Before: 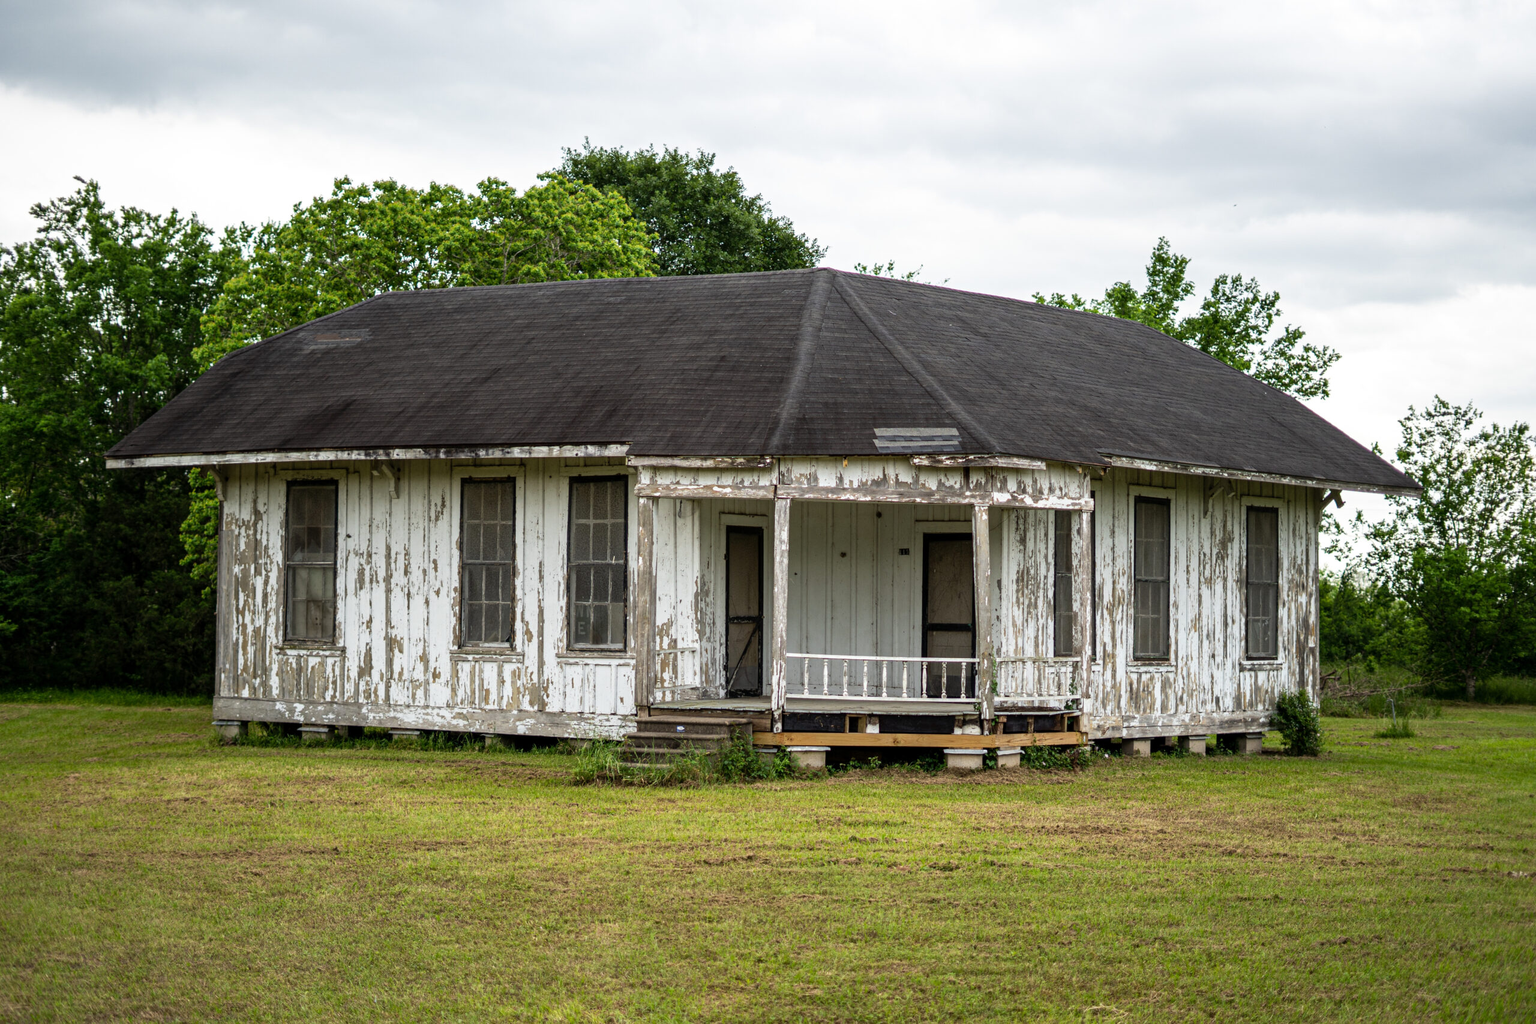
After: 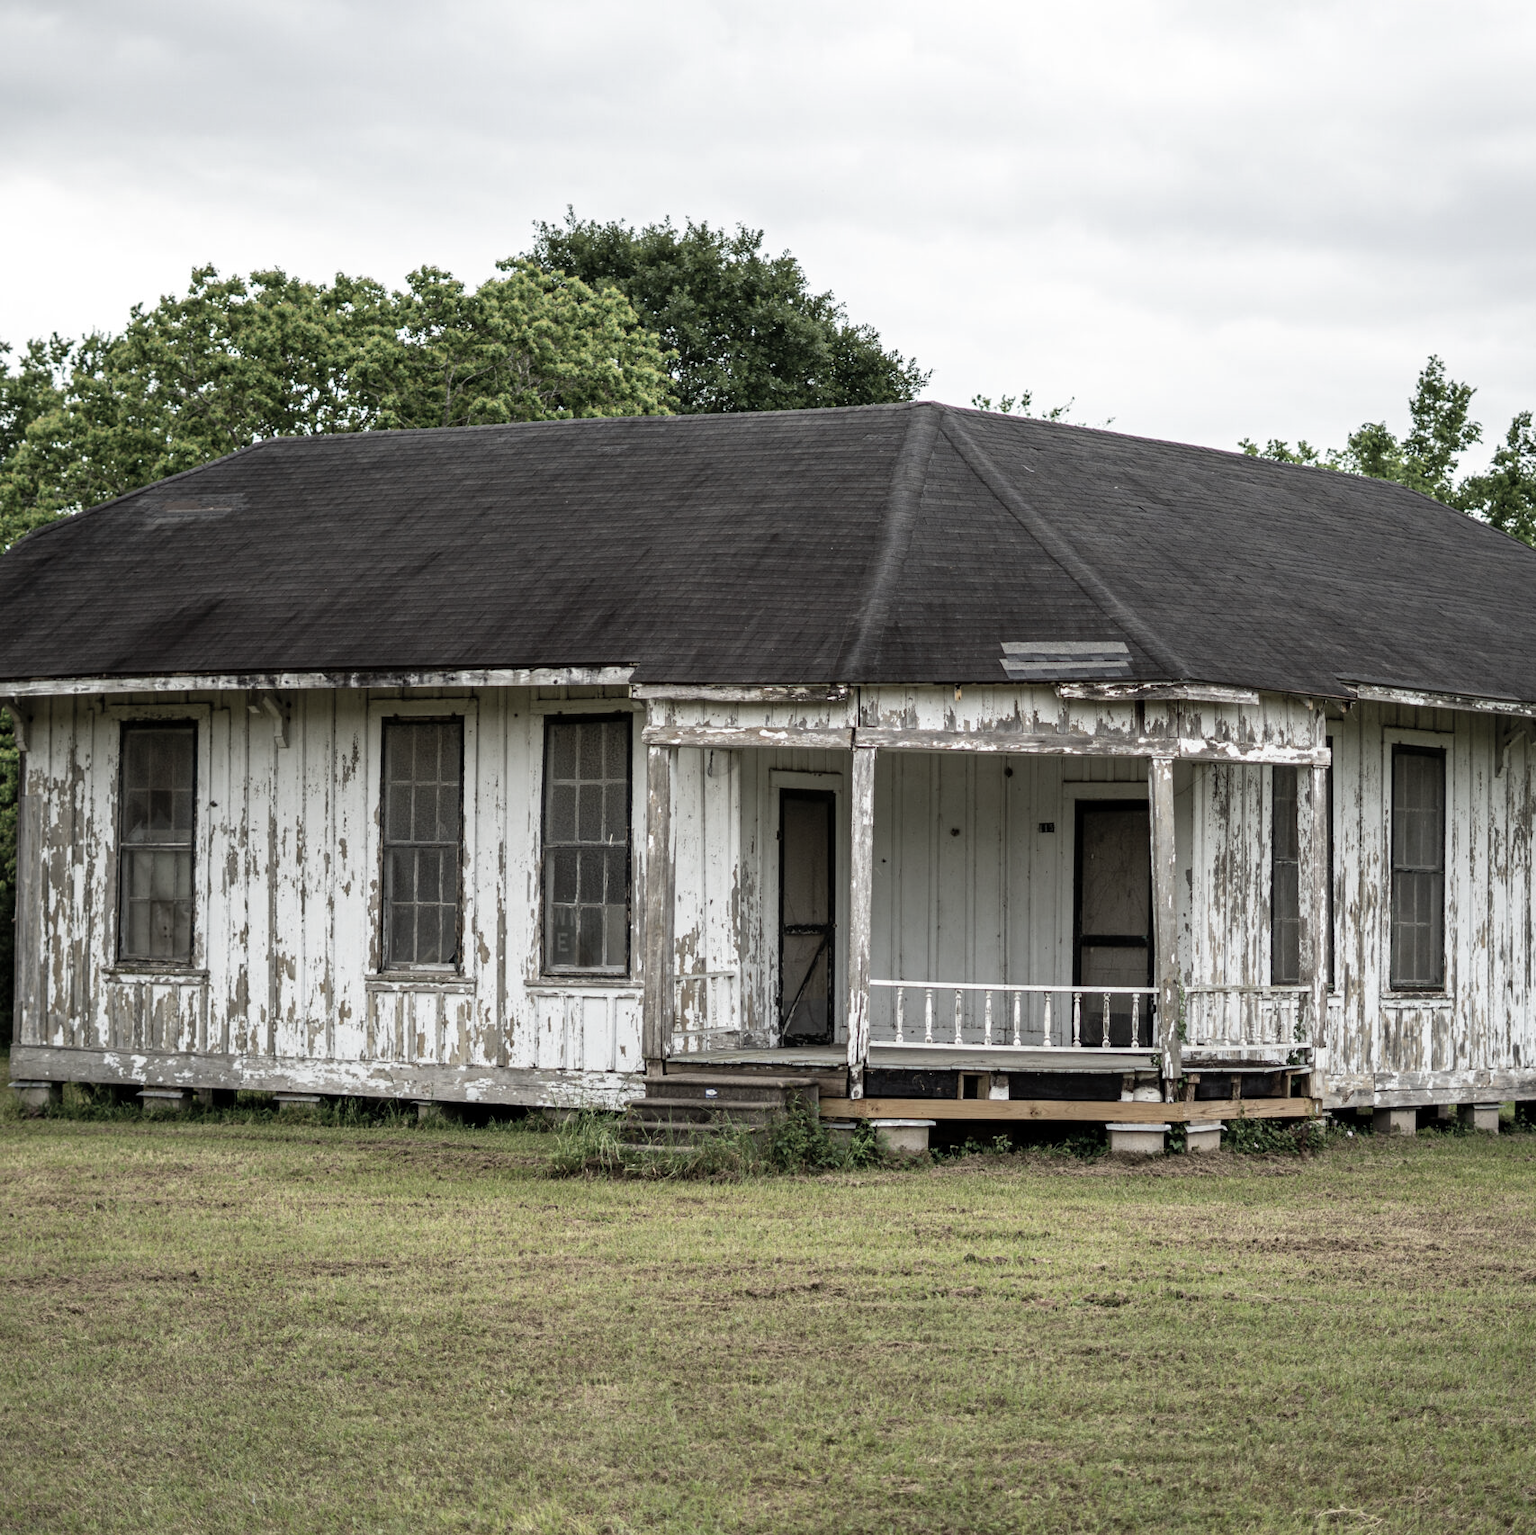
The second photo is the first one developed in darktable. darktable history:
crop and rotate: left 13.448%, right 19.868%
color correction: highlights b* -0.062, saturation 0.511
